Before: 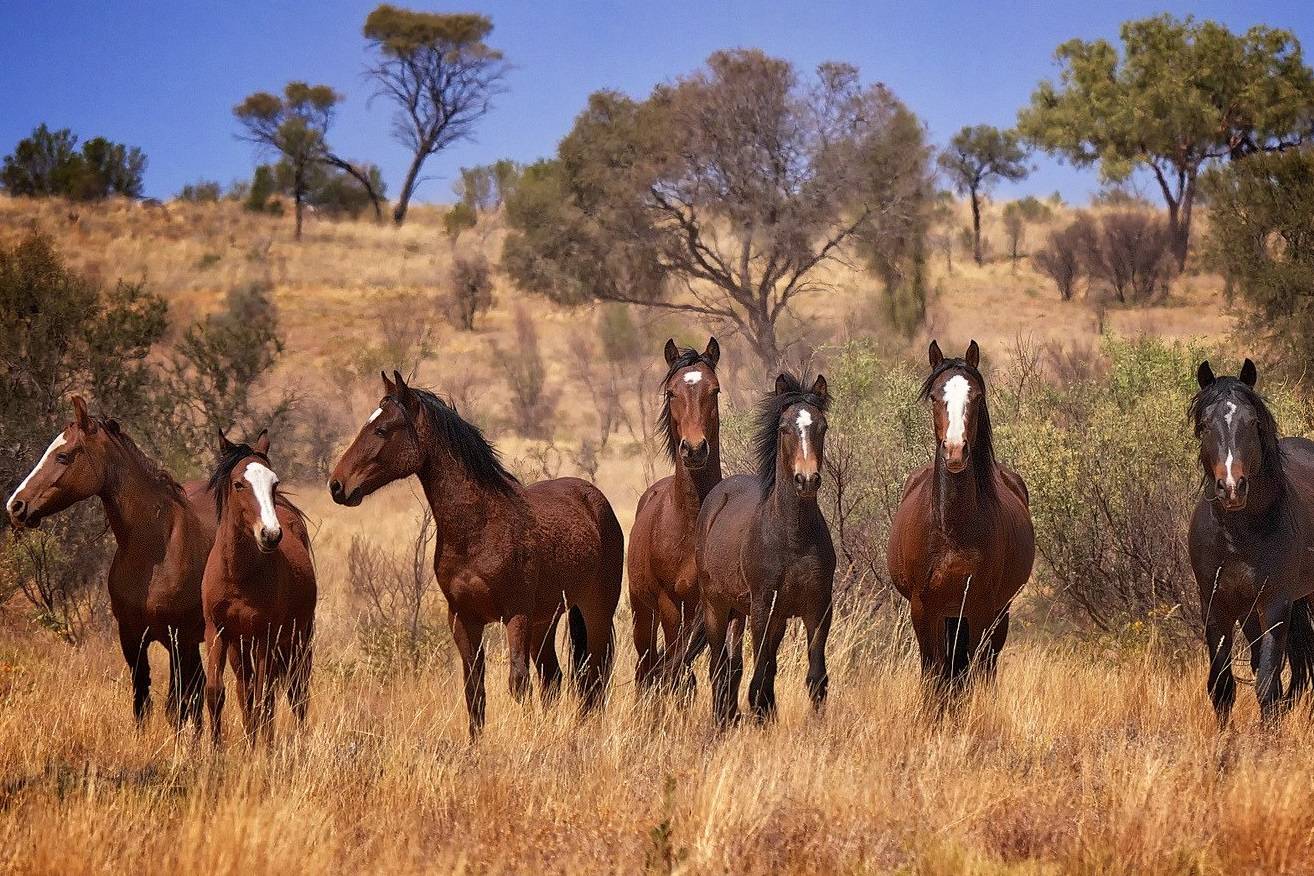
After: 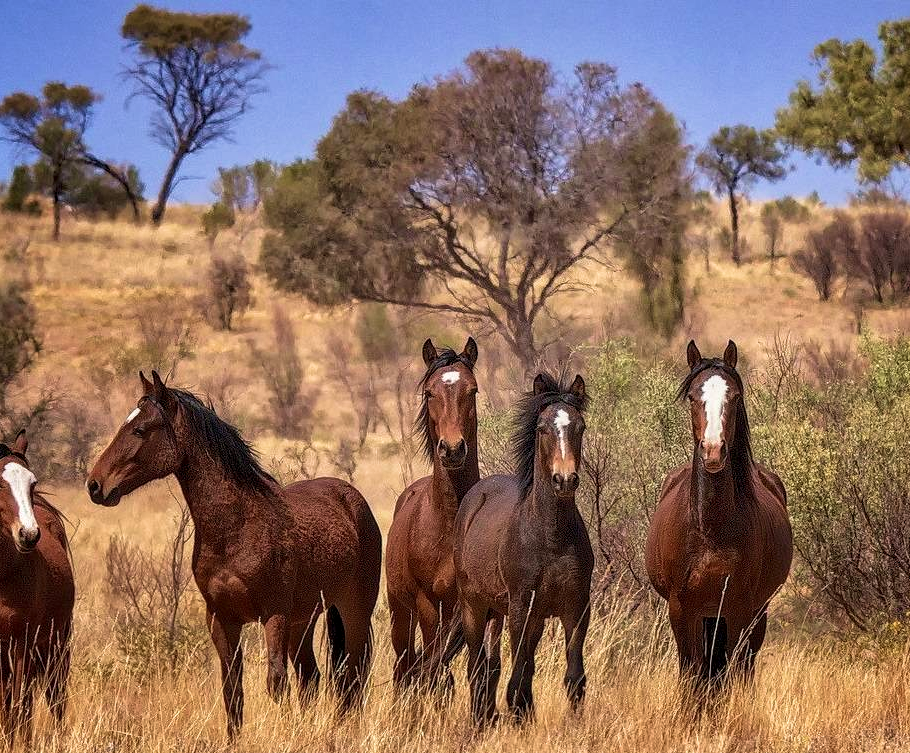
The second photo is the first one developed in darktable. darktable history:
velvia: on, module defaults
crop: left 18.479%, right 12.2%, bottom 13.971%
local contrast: detail 130%
